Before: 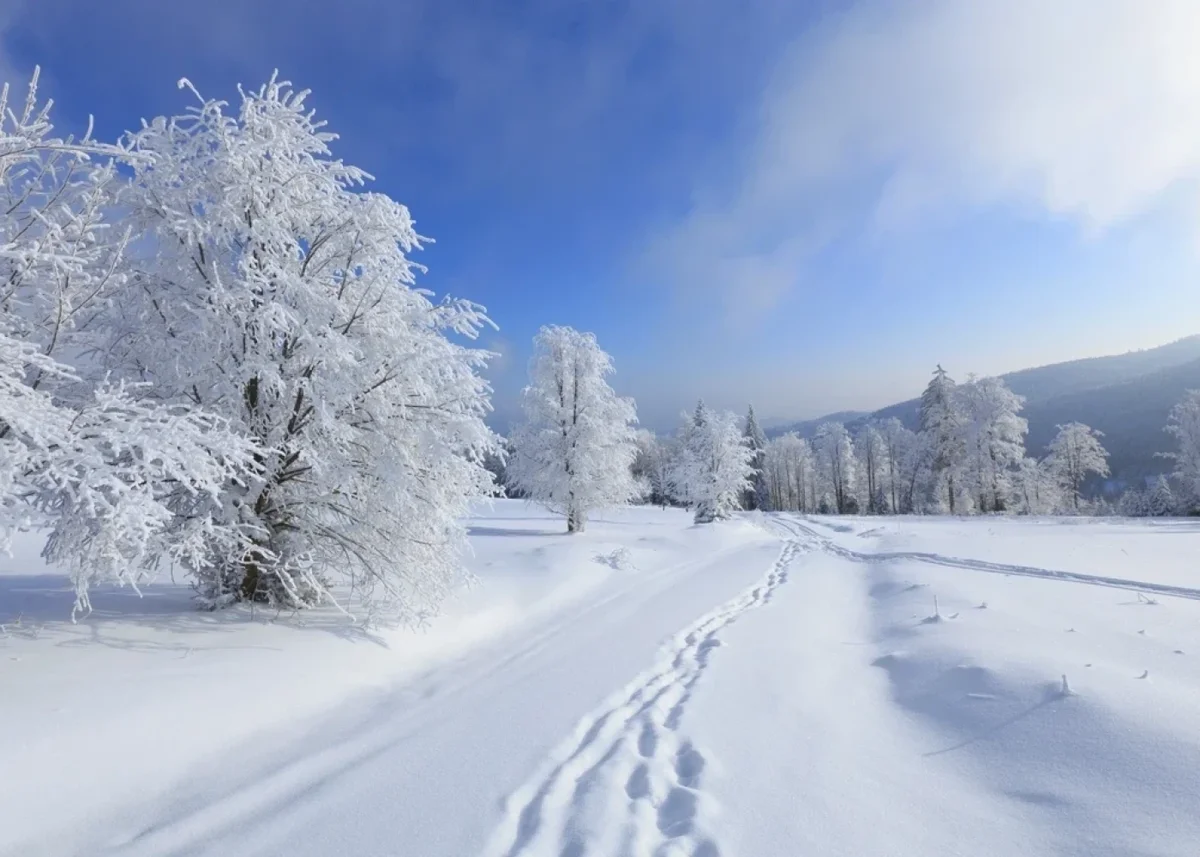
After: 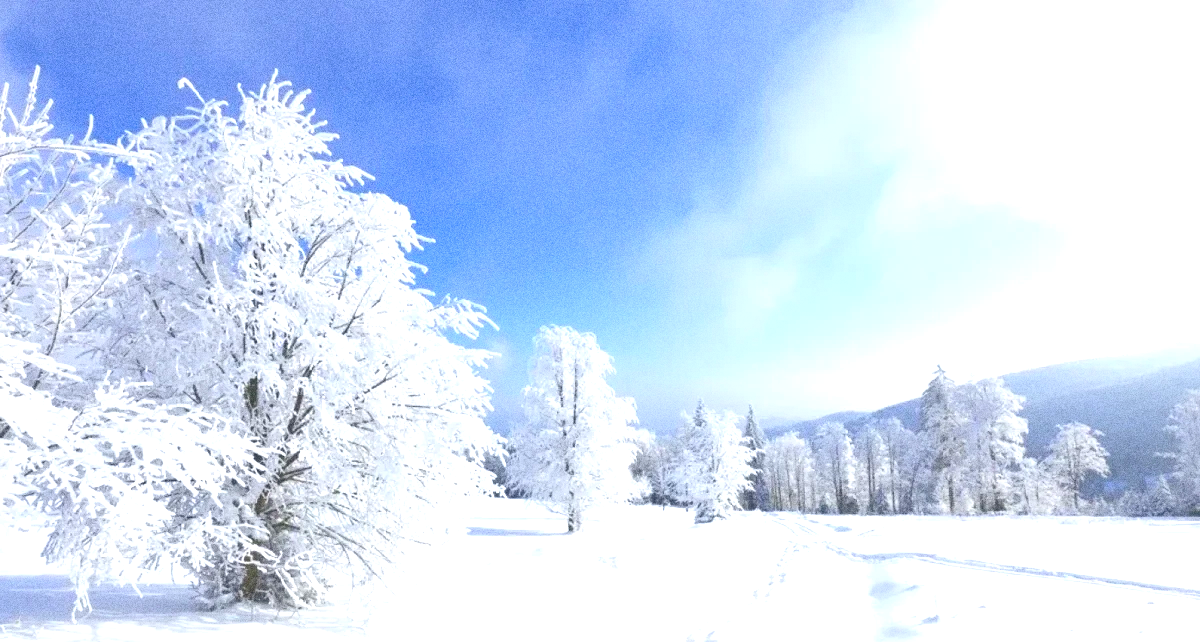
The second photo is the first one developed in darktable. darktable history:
crop: bottom 24.988%
white balance: emerald 1
tone equalizer: -7 EV 0.15 EV, -6 EV 0.6 EV, -5 EV 1.15 EV, -4 EV 1.33 EV, -3 EV 1.15 EV, -2 EV 0.6 EV, -1 EV 0.15 EV, mask exposure compensation -0.5 EV
exposure: black level correction 0, exposure 1.2 EV, compensate exposure bias true, compensate highlight preservation false
grain: coarseness 0.09 ISO, strength 40%
